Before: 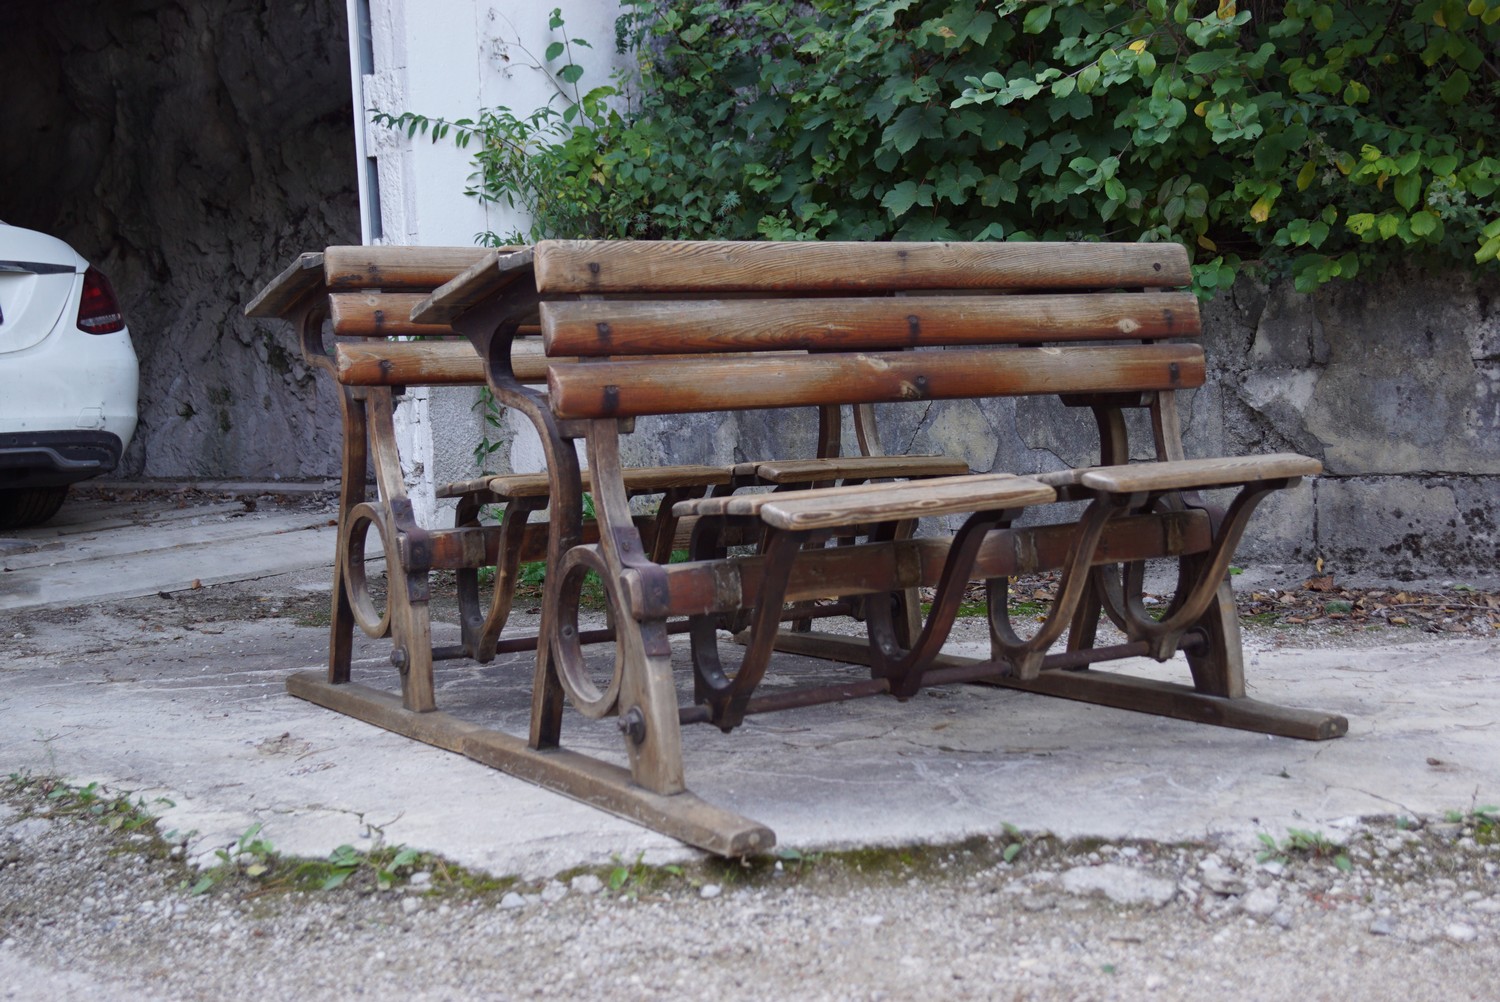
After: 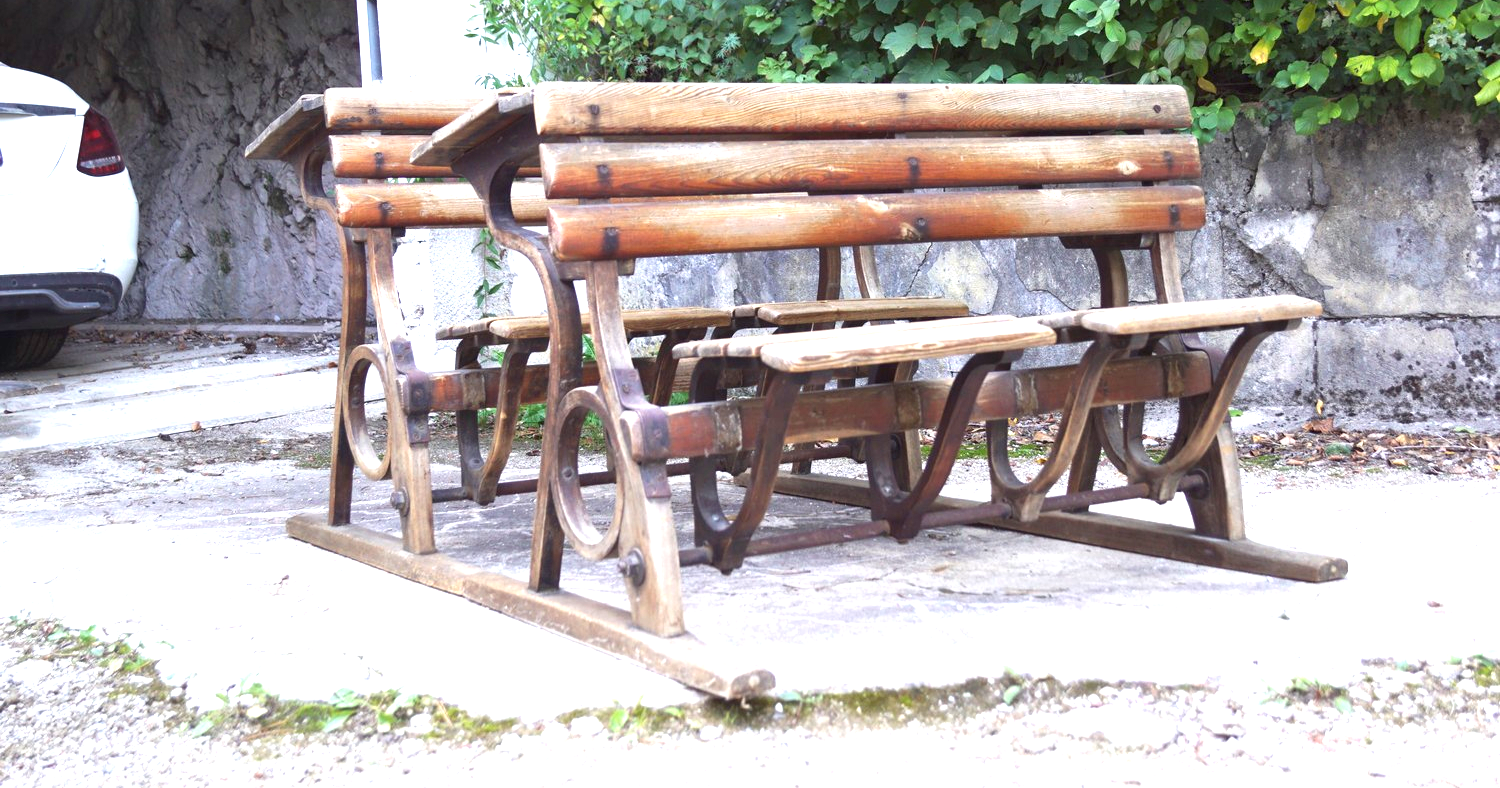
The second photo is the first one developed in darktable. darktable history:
exposure: black level correction 0, exposure 1.9 EV, compensate highlight preservation false
crop and rotate: top 15.774%, bottom 5.506%
